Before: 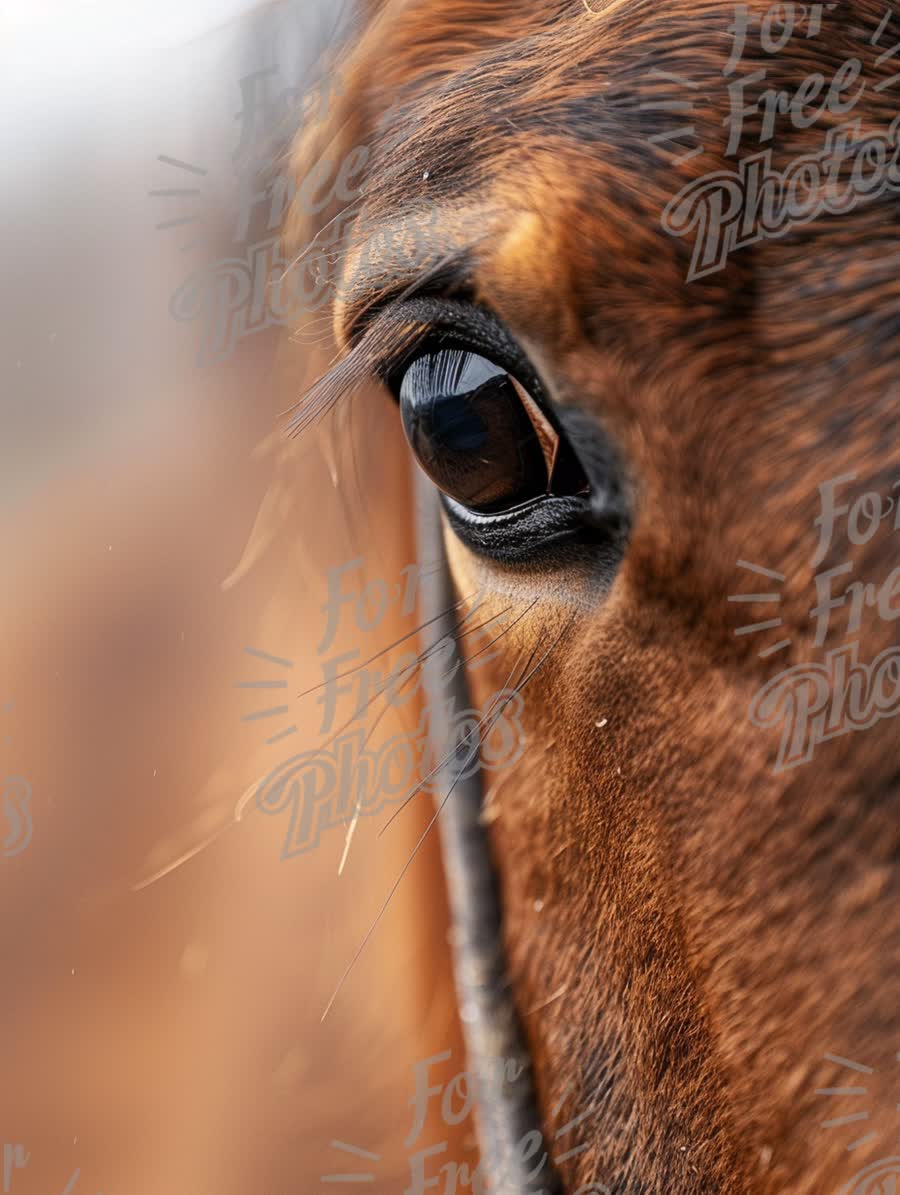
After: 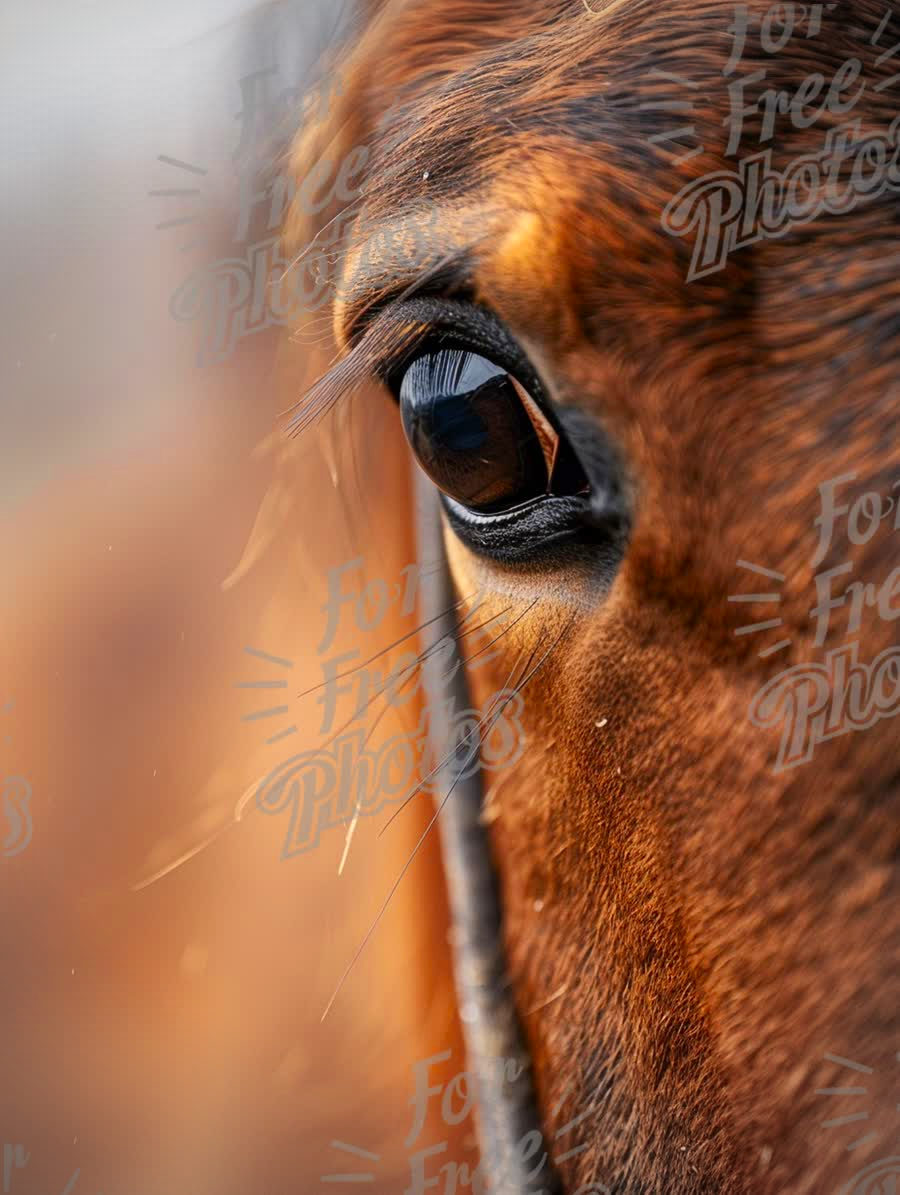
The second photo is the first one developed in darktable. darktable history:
color zones: curves: ch0 [(0, 0.613) (0.01, 0.613) (0.245, 0.448) (0.498, 0.529) (0.642, 0.665) (0.879, 0.777) (0.99, 0.613)]; ch1 [(0, 0) (0.143, 0) (0.286, 0) (0.429, 0) (0.571, 0) (0.714, 0) (0.857, 0)], mix -131.09%
vignetting: on, module defaults
